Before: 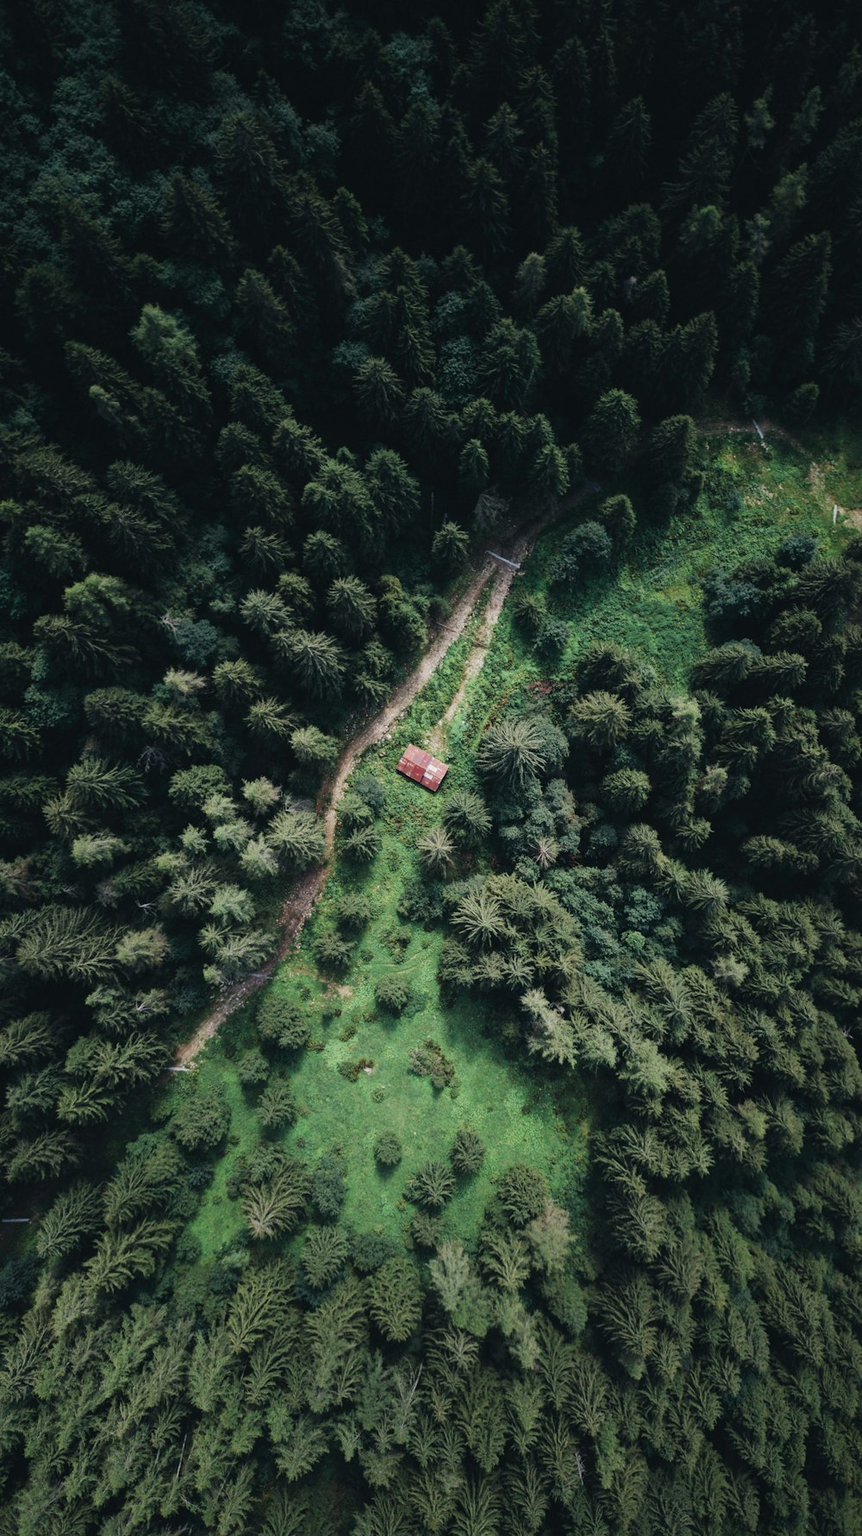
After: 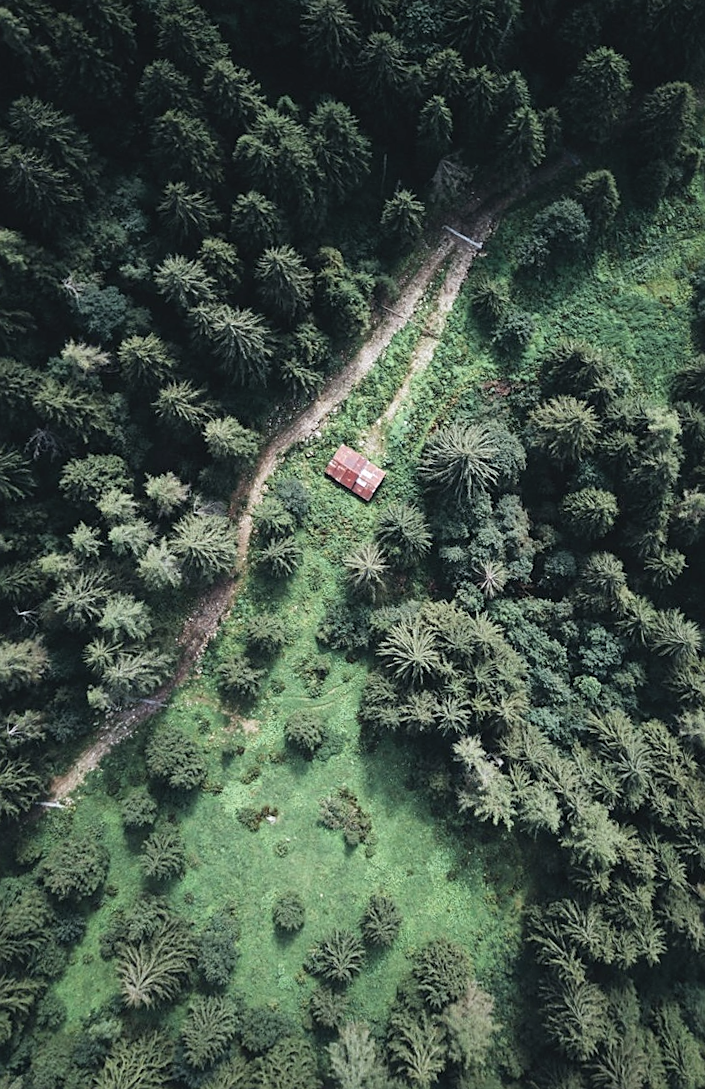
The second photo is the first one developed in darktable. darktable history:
color correction: saturation 0.8
color balance: mode lift, gamma, gain (sRGB)
crop and rotate: angle -3.37°, left 9.79%, top 20.73%, right 12.42%, bottom 11.82%
contrast brightness saturation: contrast 0.05, brightness 0.06, saturation 0.01
exposure: exposure 0.3 EV, compensate highlight preservation false
white balance: red 0.98, blue 1.034
sharpen: on, module defaults
